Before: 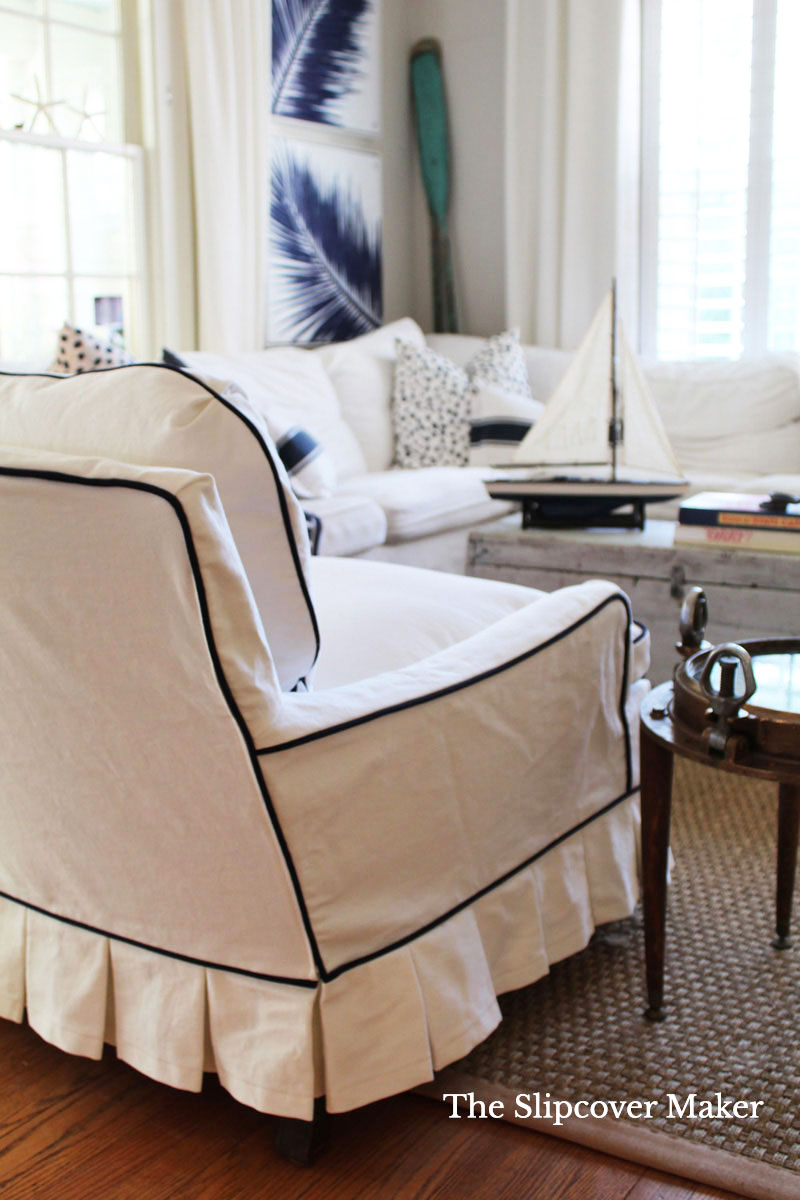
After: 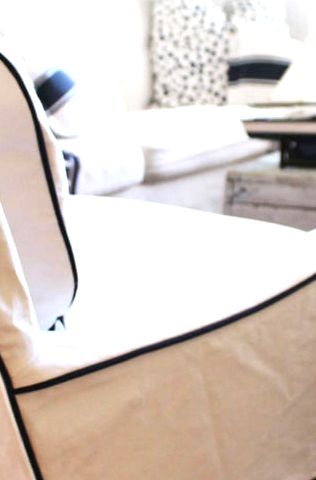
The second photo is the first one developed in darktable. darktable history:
exposure: black level correction 0, exposure 0.695 EV, compensate exposure bias true, compensate highlight preservation false
crop: left 30.294%, top 30.116%, right 30.156%, bottom 29.838%
